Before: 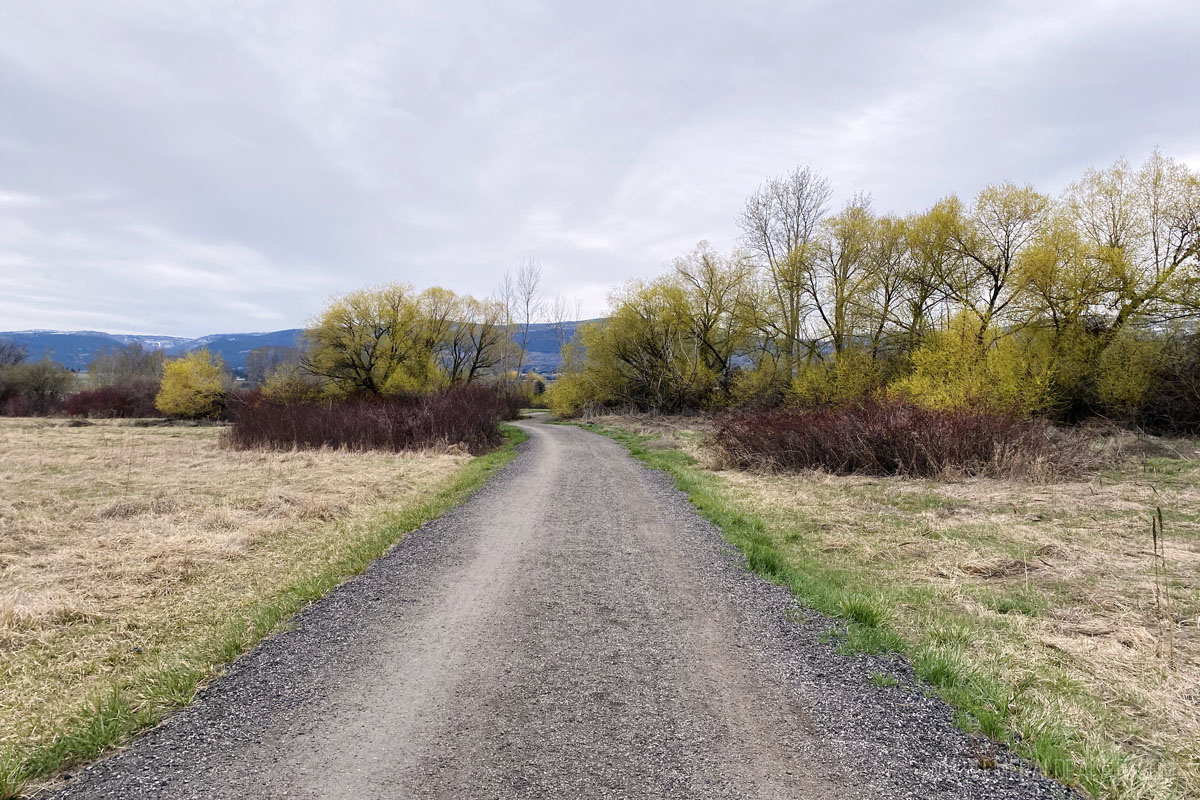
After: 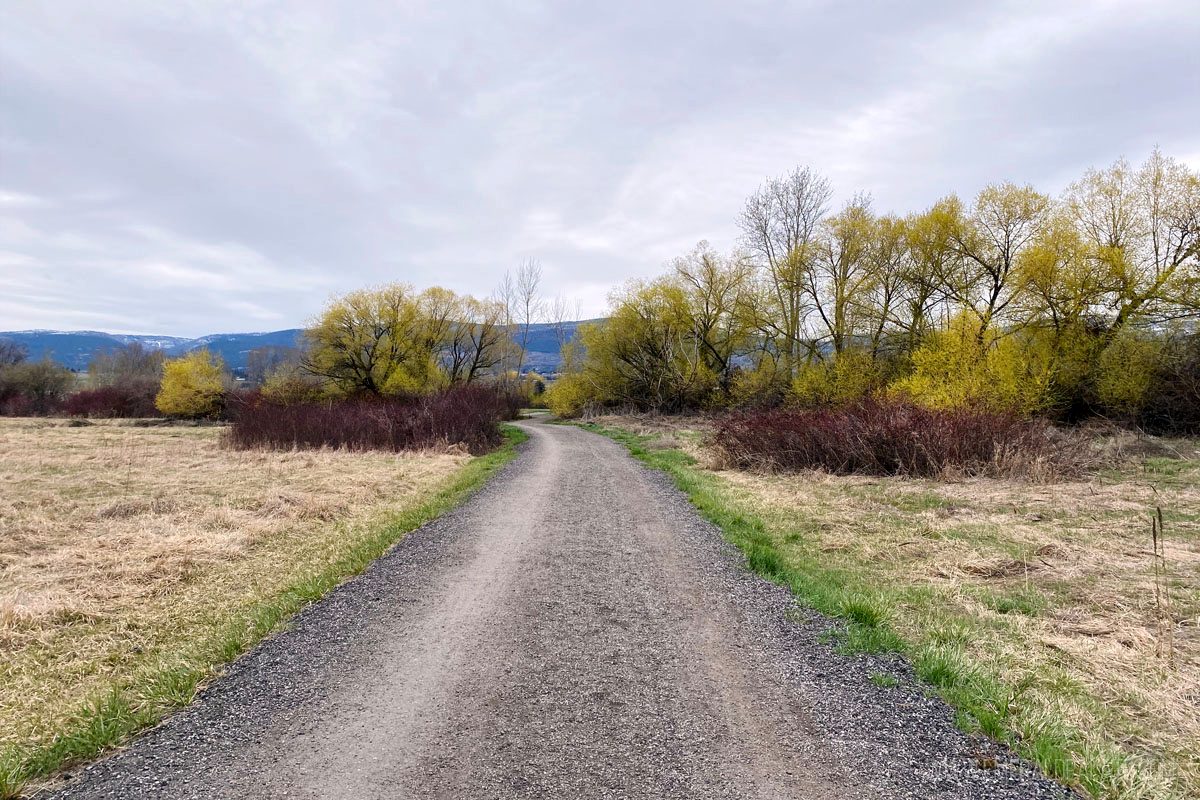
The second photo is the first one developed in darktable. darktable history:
local contrast: mode bilateral grid, contrast 20, coarseness 50, detail 120%, midtone range 0.2
white balance: emerald 1
